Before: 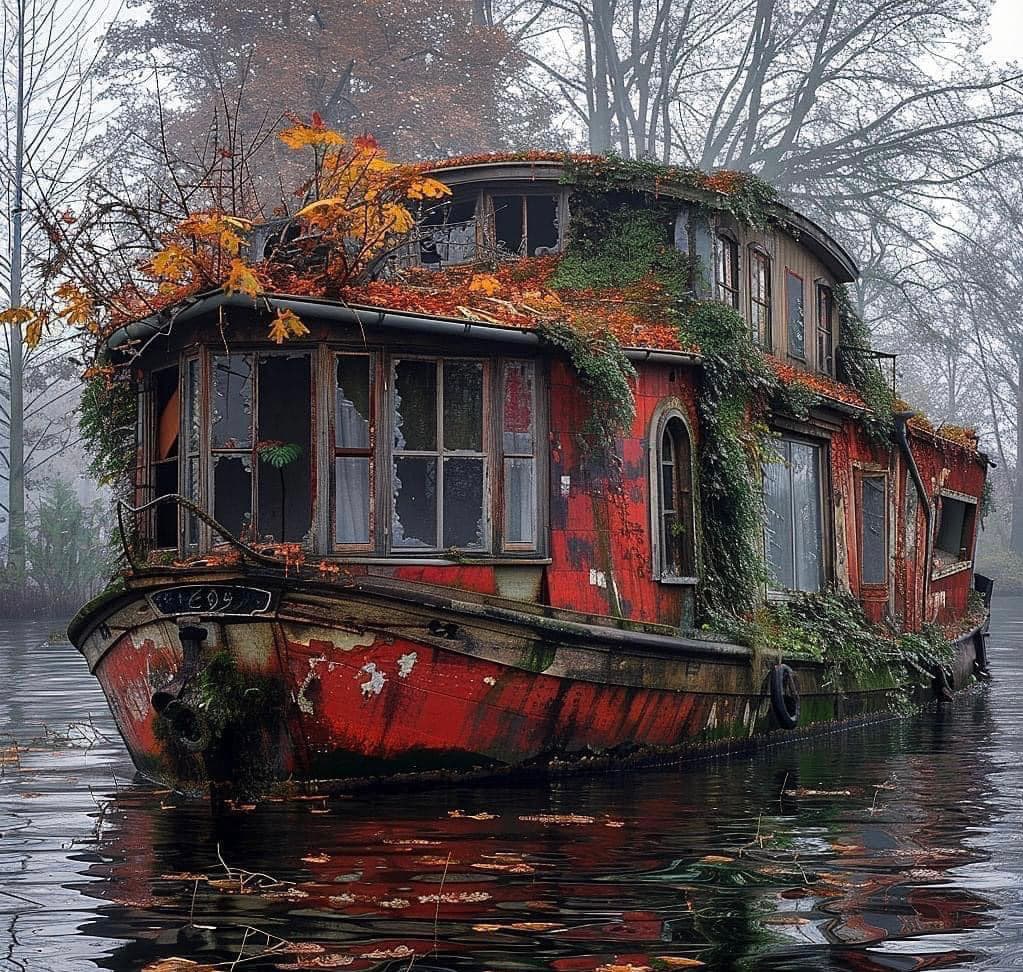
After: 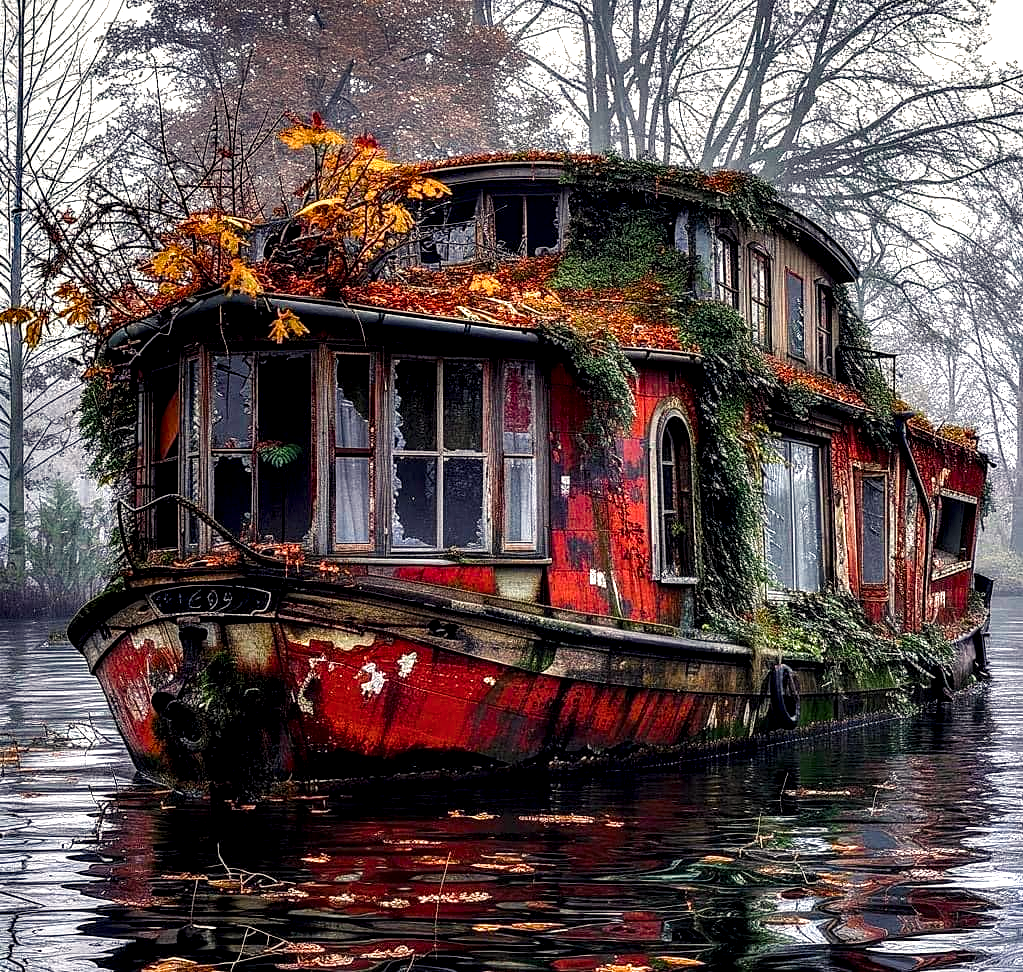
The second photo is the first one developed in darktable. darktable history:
local contrast: shadows 185%, detail 225%
color balance rgb: shadows lift › chroma 3%, shadows lift › hue 280.8°, power › hue 330°, highlights gain › chroma 3%, highlights gain › hue 75.6°, global offset › luminance 0.7%, perceptual saturation grading › global saturation 20%, perceptual saturation grading › highlights -25%, perceptual saturation grading › shadows 50%, global vibrance 20.33%
